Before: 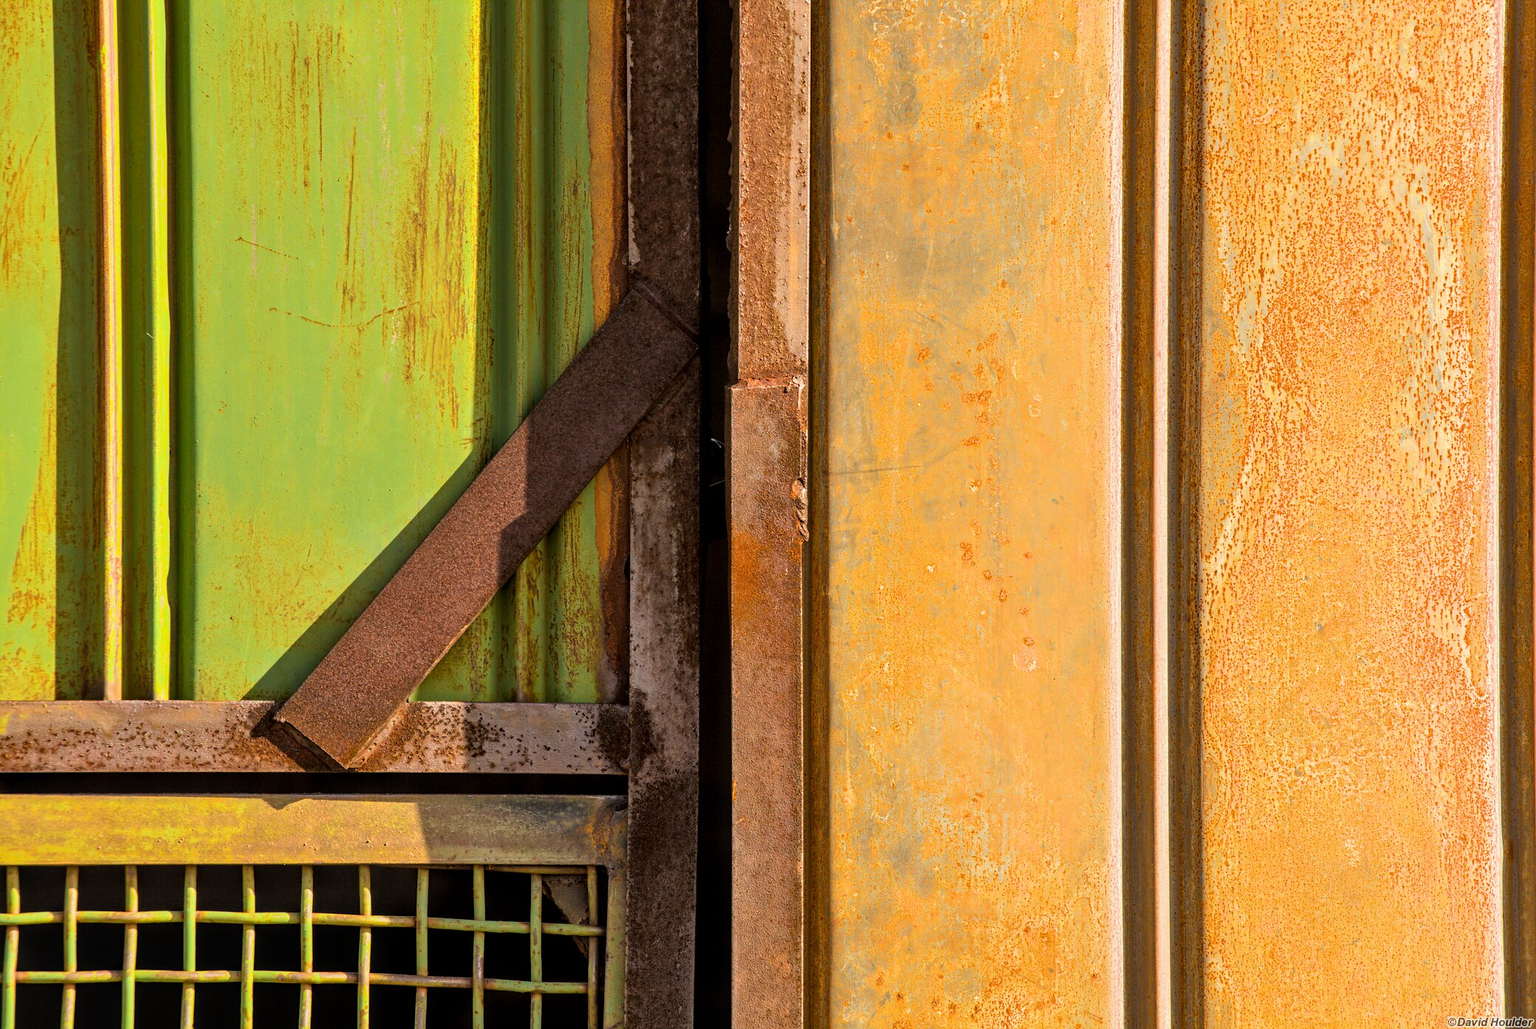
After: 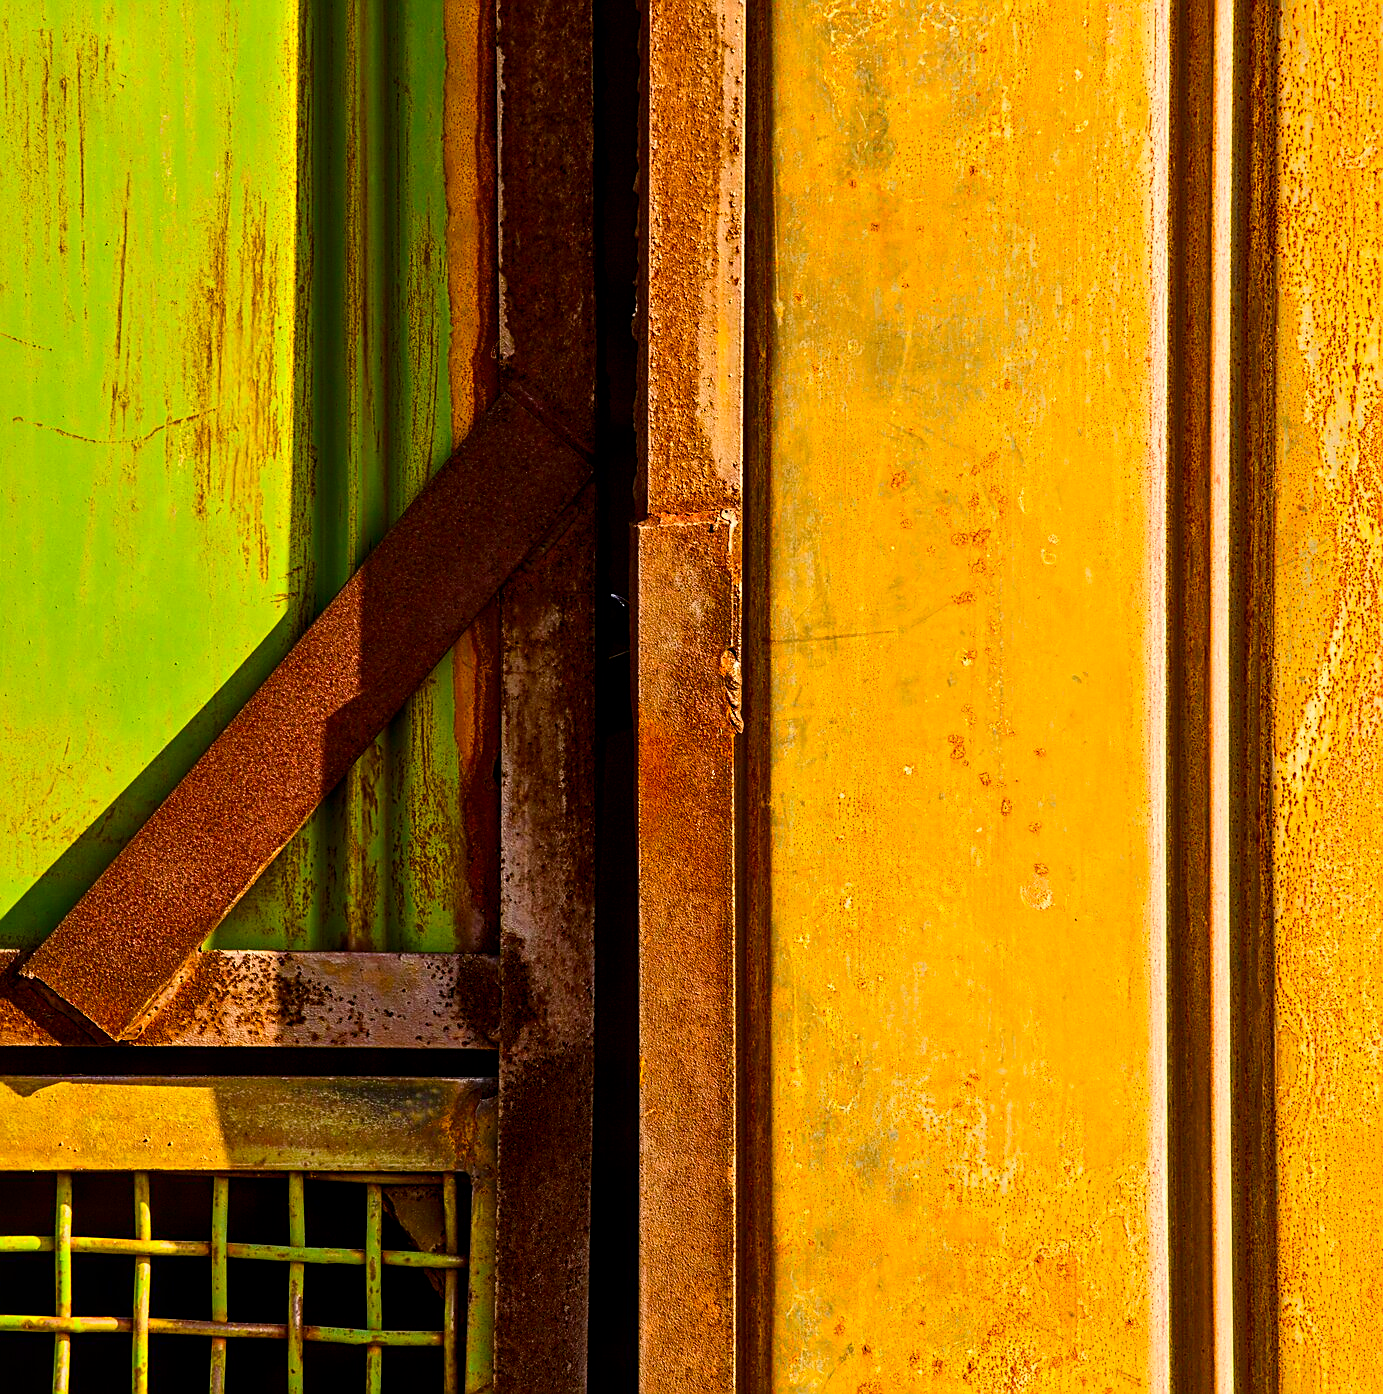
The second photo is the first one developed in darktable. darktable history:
crop: left 16.954%, right 16.531%
color balance rgb: highlights gain › chroma 0.101%, highlights gain › hue 332.5°, perceptual saturation grading › global saturation 20%, perceptual saturation grading › highlights -24.922%, perceptual saturation grading › shadows 25.617%, global vibrance 50.525%
sharpen: on, module defaults
contrast brightness saturation: contrast 0.206, brightness -0.105, saturation 0.207
